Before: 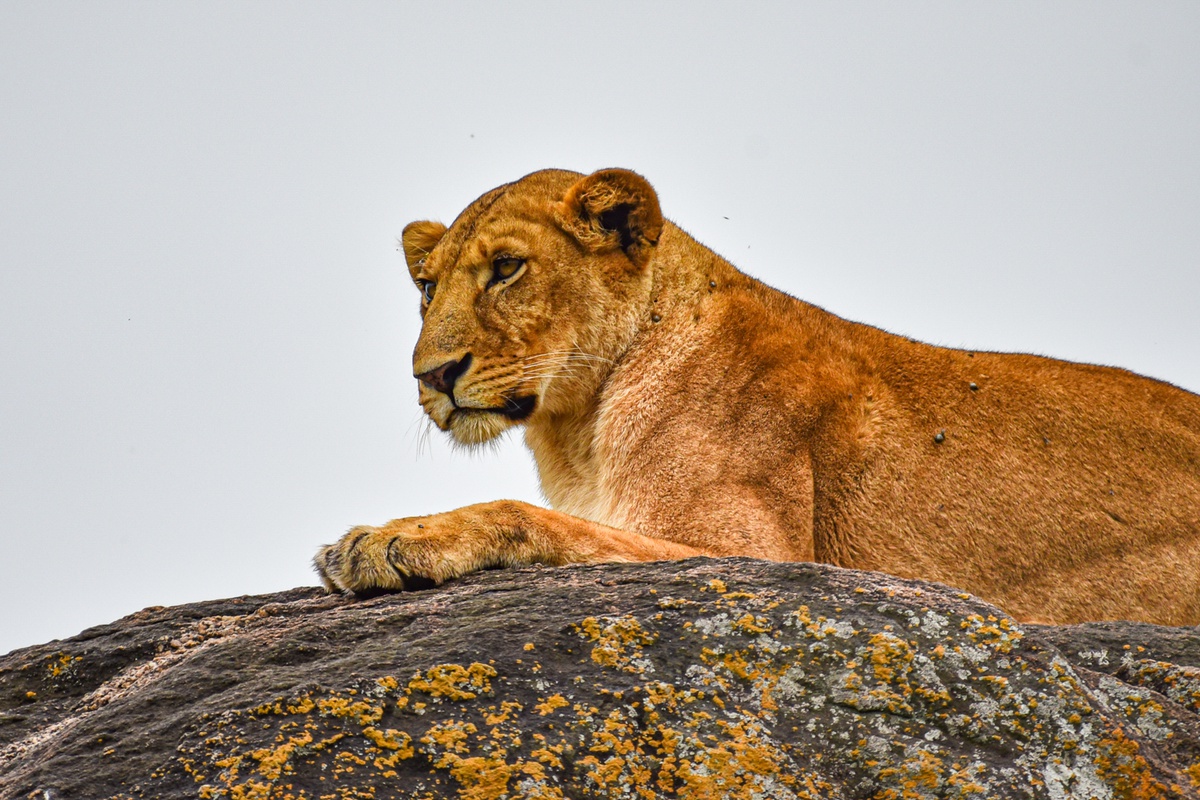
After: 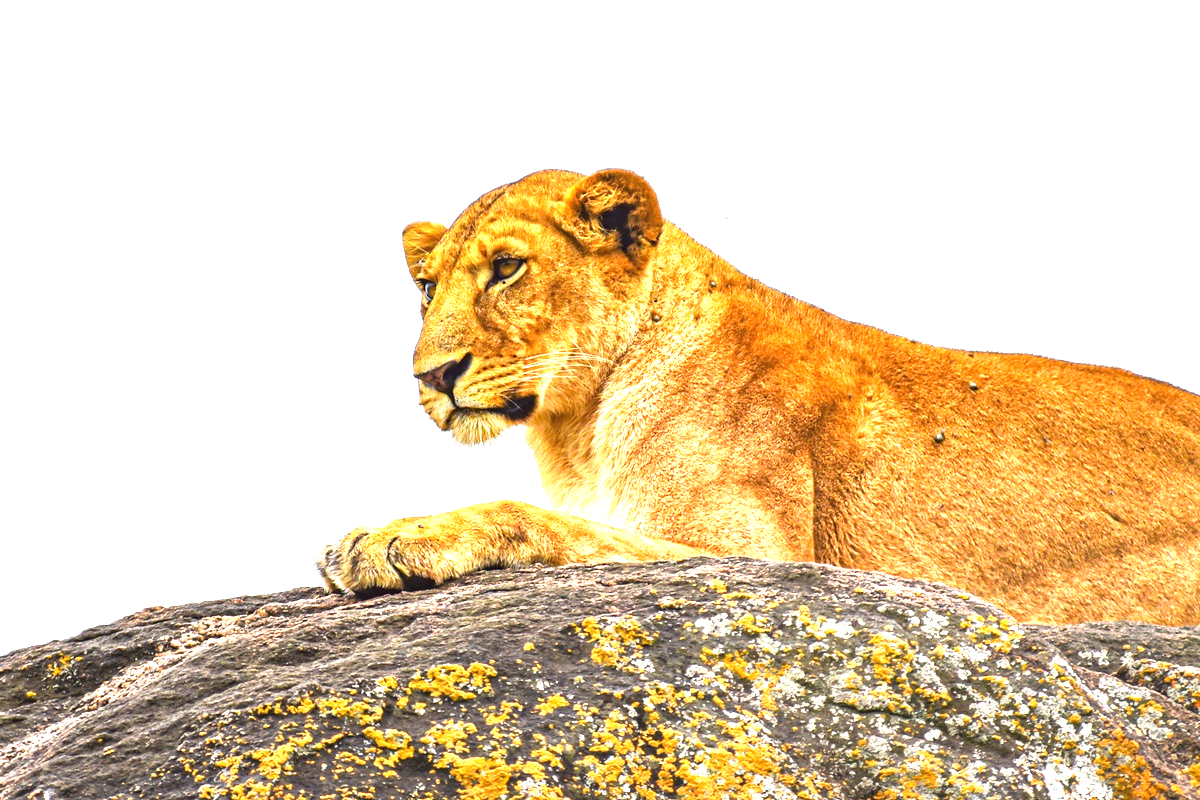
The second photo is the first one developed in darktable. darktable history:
exposure: black level correction 0, exposure 1.708 EV, compensate highlight preservation false
